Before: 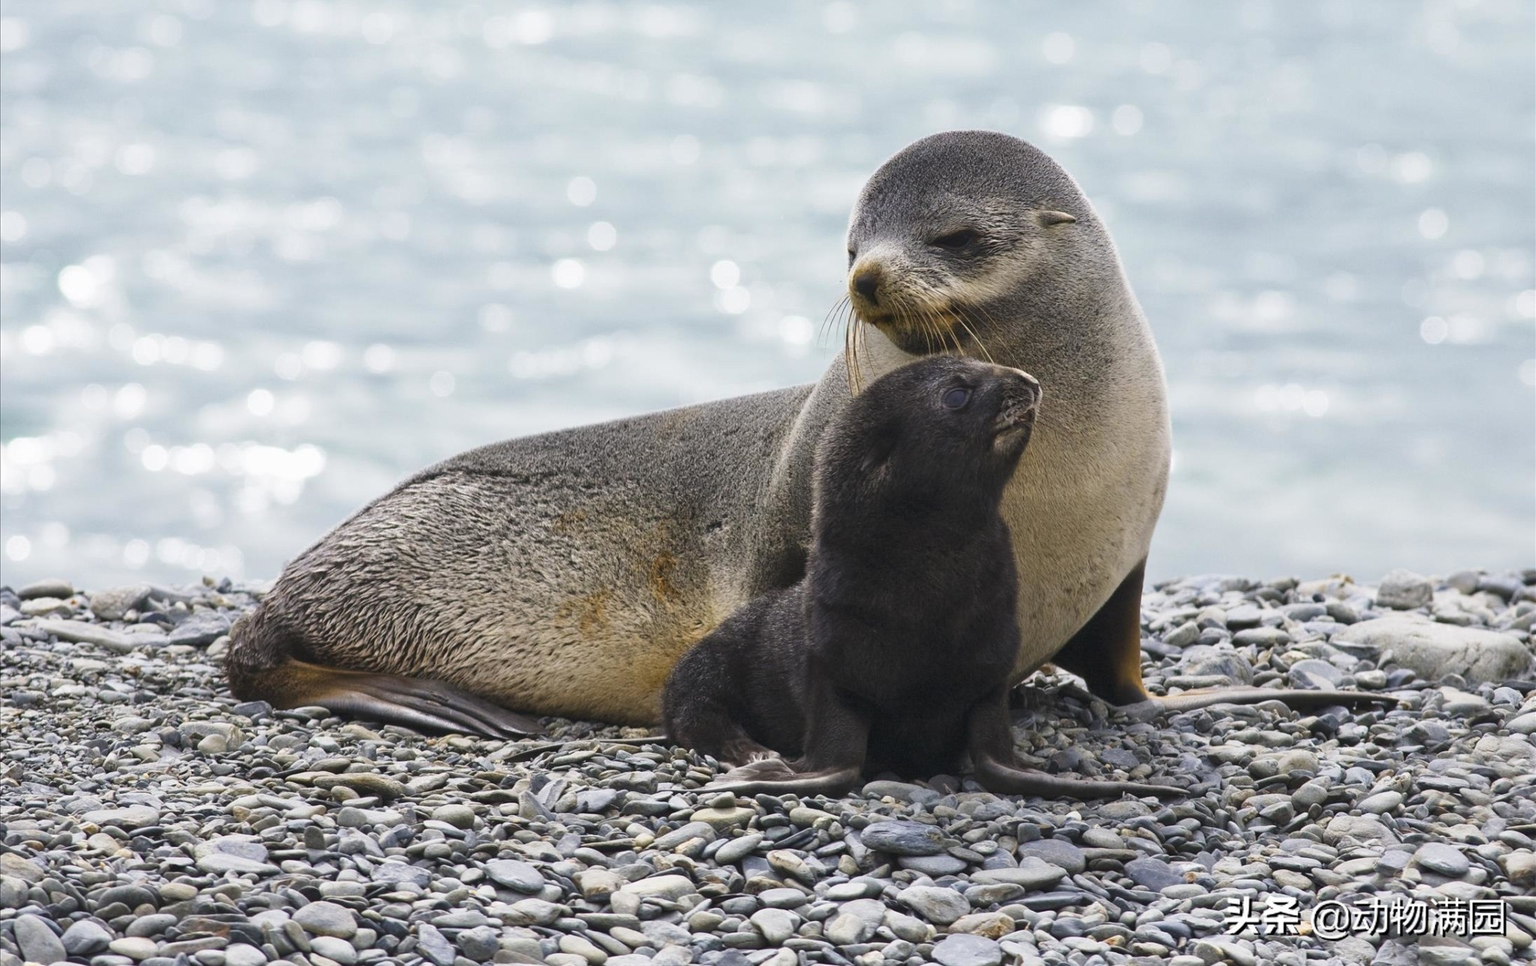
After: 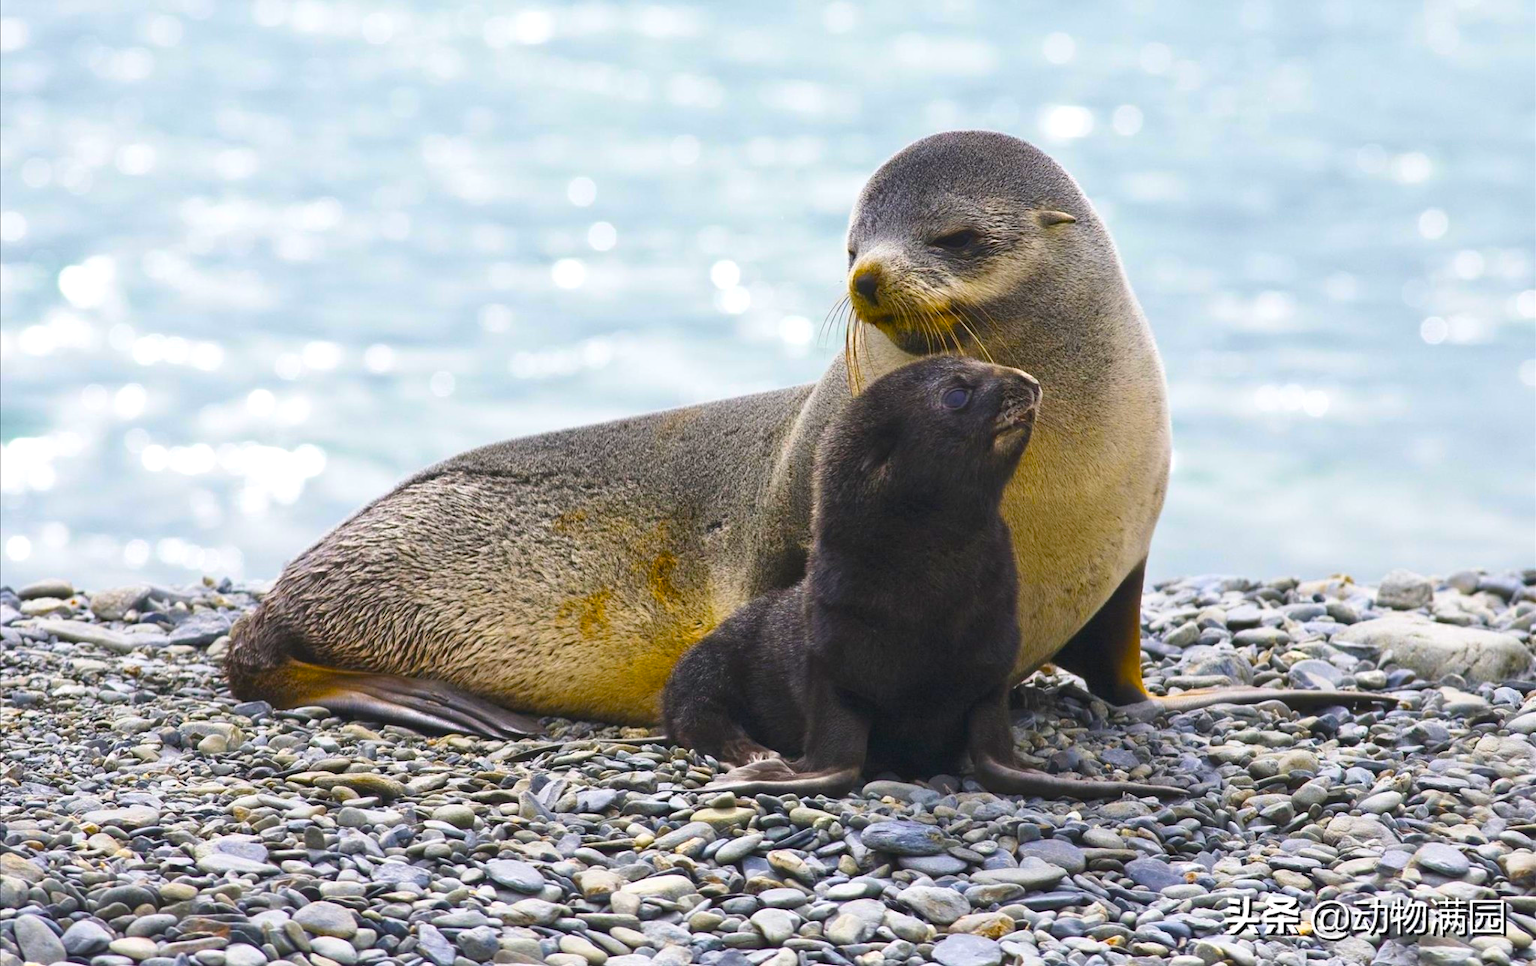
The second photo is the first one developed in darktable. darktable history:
color balance rgb: perceptual saturation grading › global saturation 100%
exposure: exposure 0.2 EV, compensate highlight preservation false
